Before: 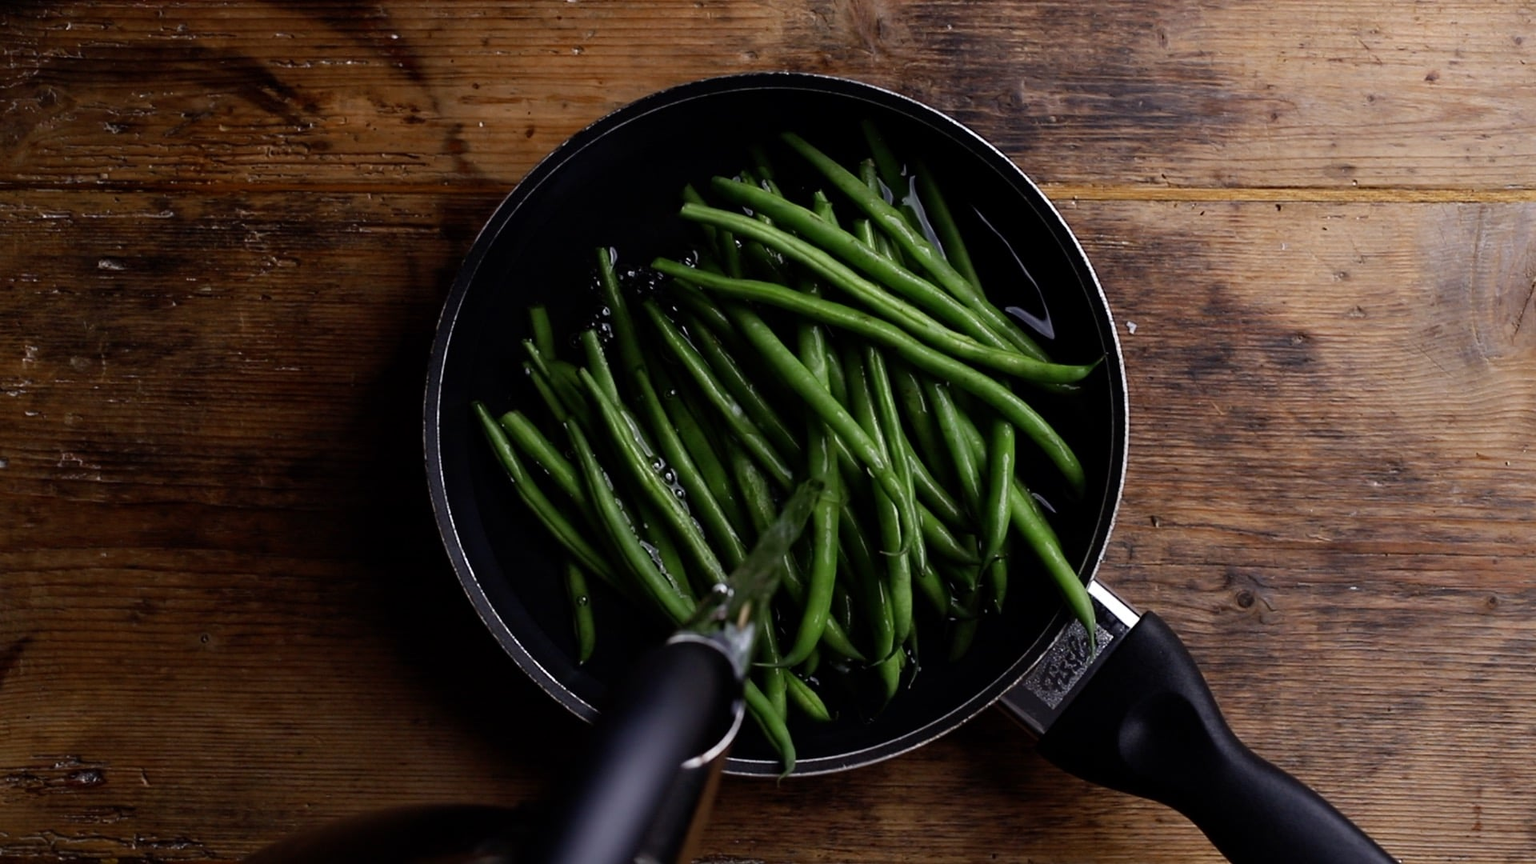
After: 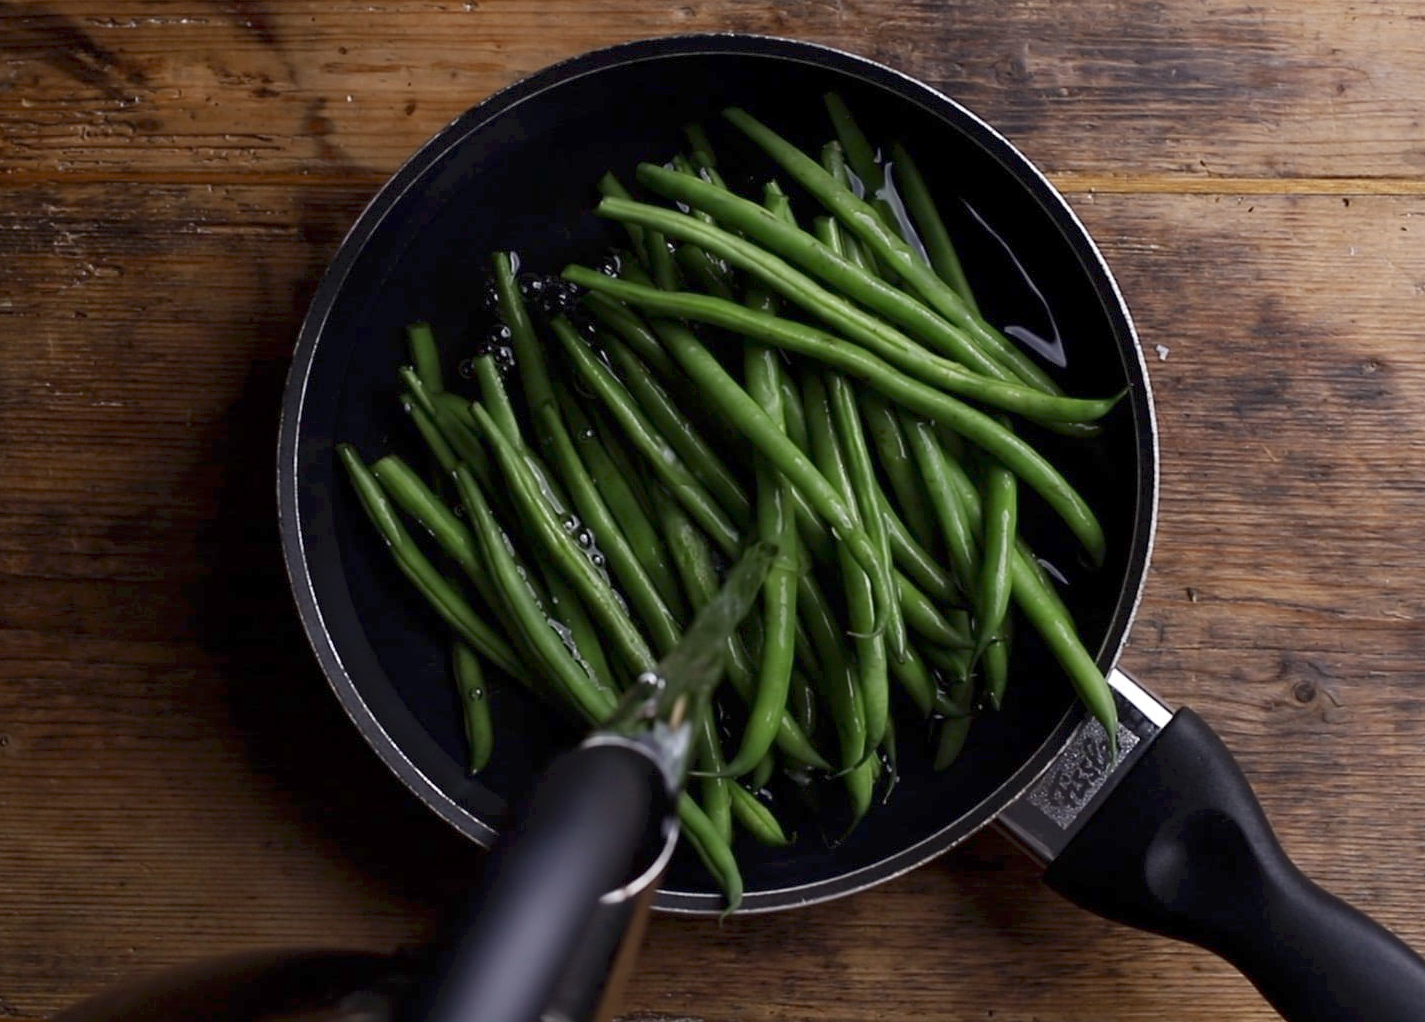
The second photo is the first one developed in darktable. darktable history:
crop and rotate: left 13.145%, top 5.355%, right 12.585%
